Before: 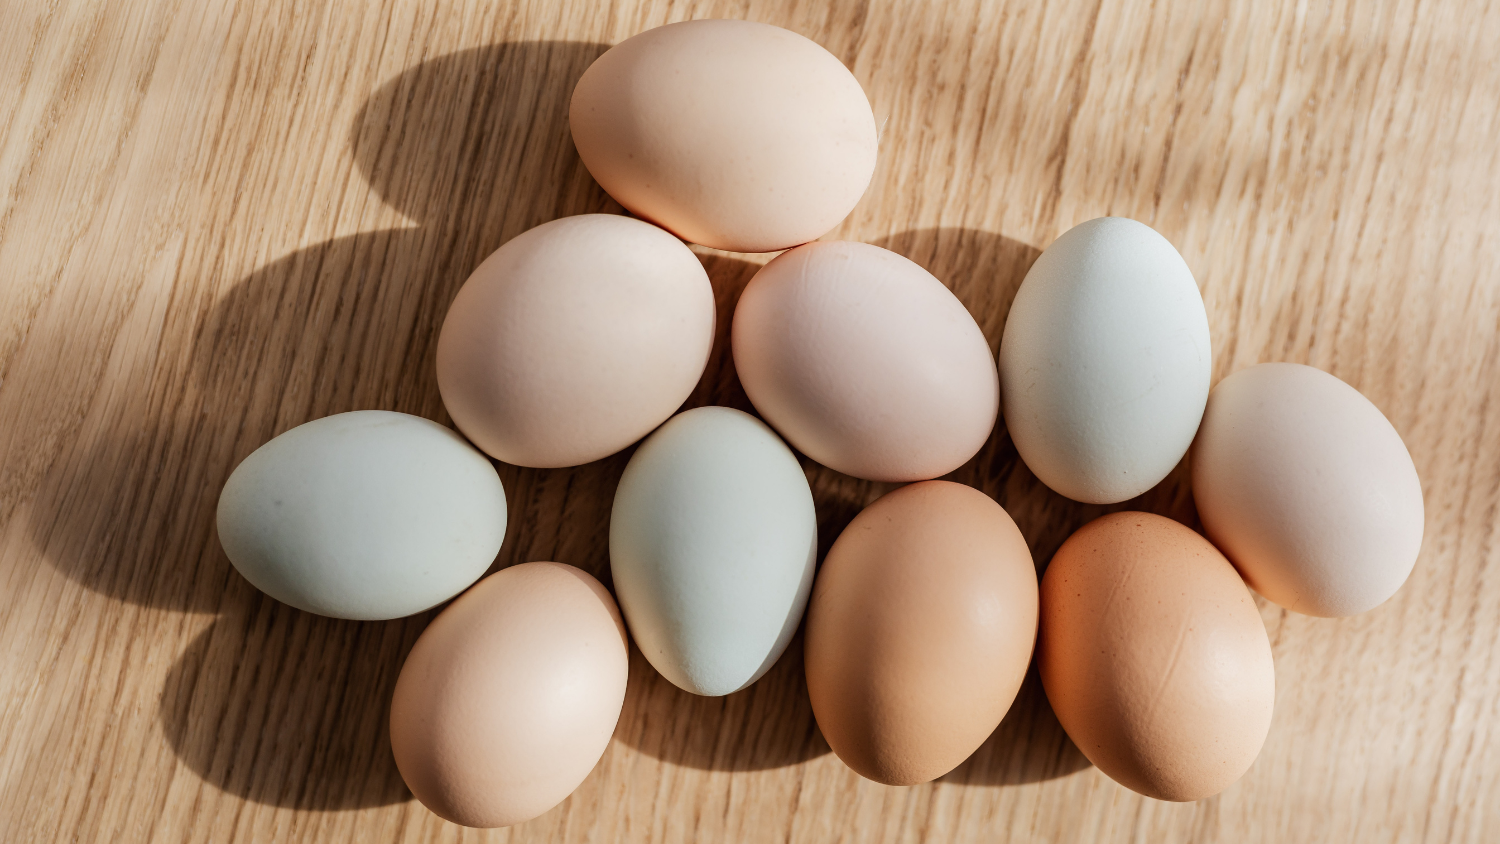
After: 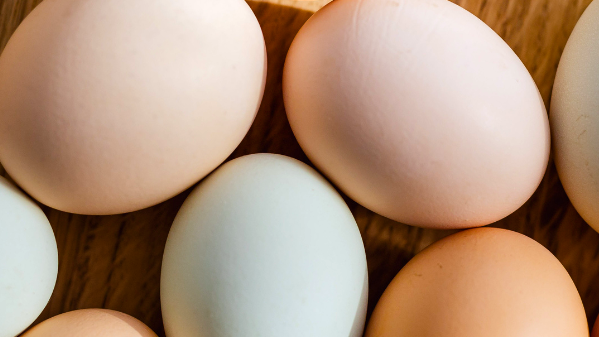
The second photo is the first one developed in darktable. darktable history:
crop: left 30%, top 30%, right 30%, bottom 30%
white balance: red 0.988, blue 1.017
color balance rgb: linear chroma grading › global chroma 15%, perceptual saturation grading › global saturation 30%
exposure: black level correction 0, exposure 0.3 EV, compensate highlight preservation false
contrast brightness saturation: saturation -0.04
